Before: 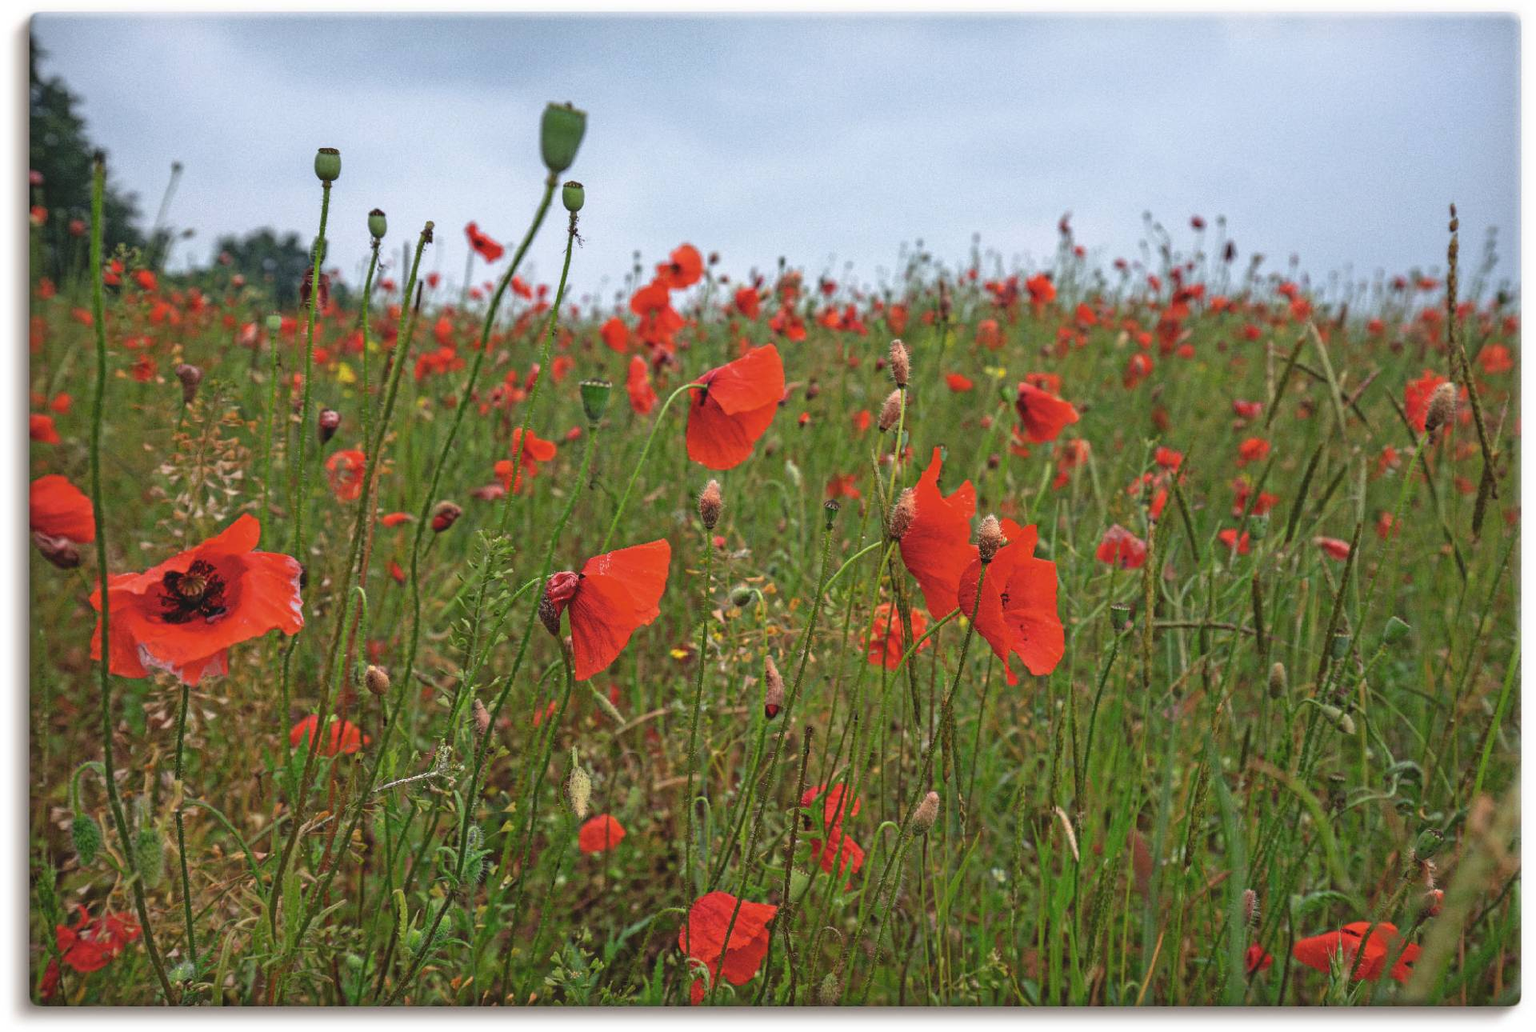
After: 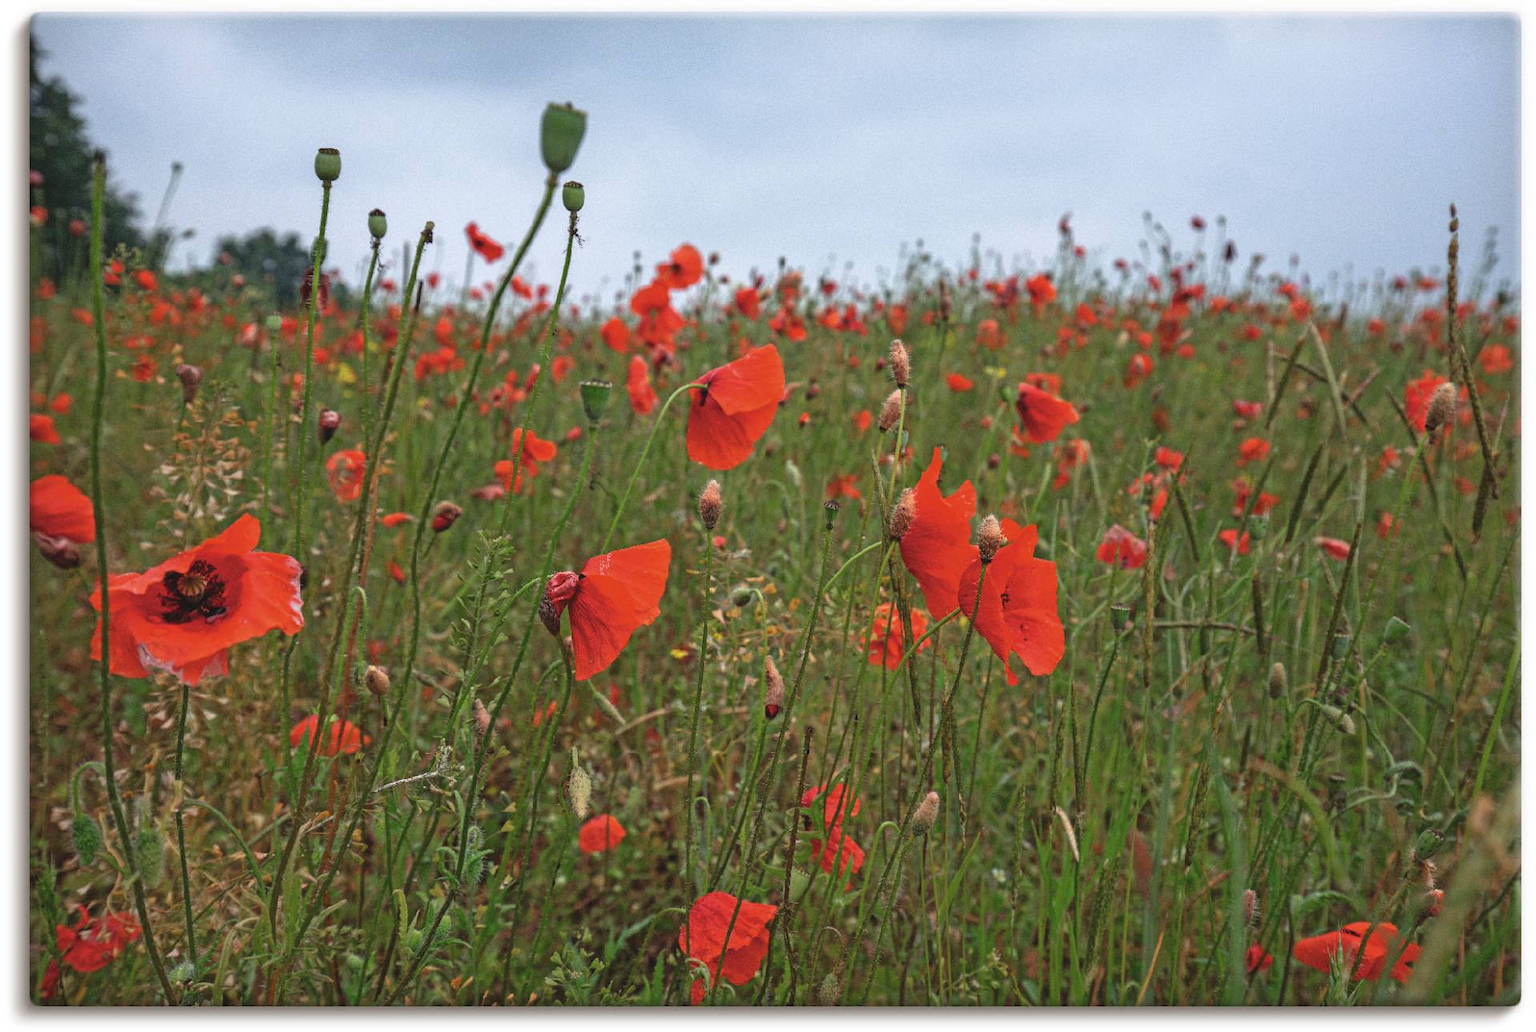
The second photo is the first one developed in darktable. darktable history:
color zones: curves: ch0 [(0, 0.5) (0.143, 0.5) (0.286, 0.456) (0.429, 0.5) (0.571, 0.5) (0.714, 0.5) (0.857, 0.5) (1, 0.5)]; ch1 [(0, 0.5) (0.143, 0.5) (0.286, 0.422) (0.429, 0.5) (0.571, 0.5) (0.714, 0.5) (0.857, 0.5) (1, 0.5)]
white balance: emerald 1
